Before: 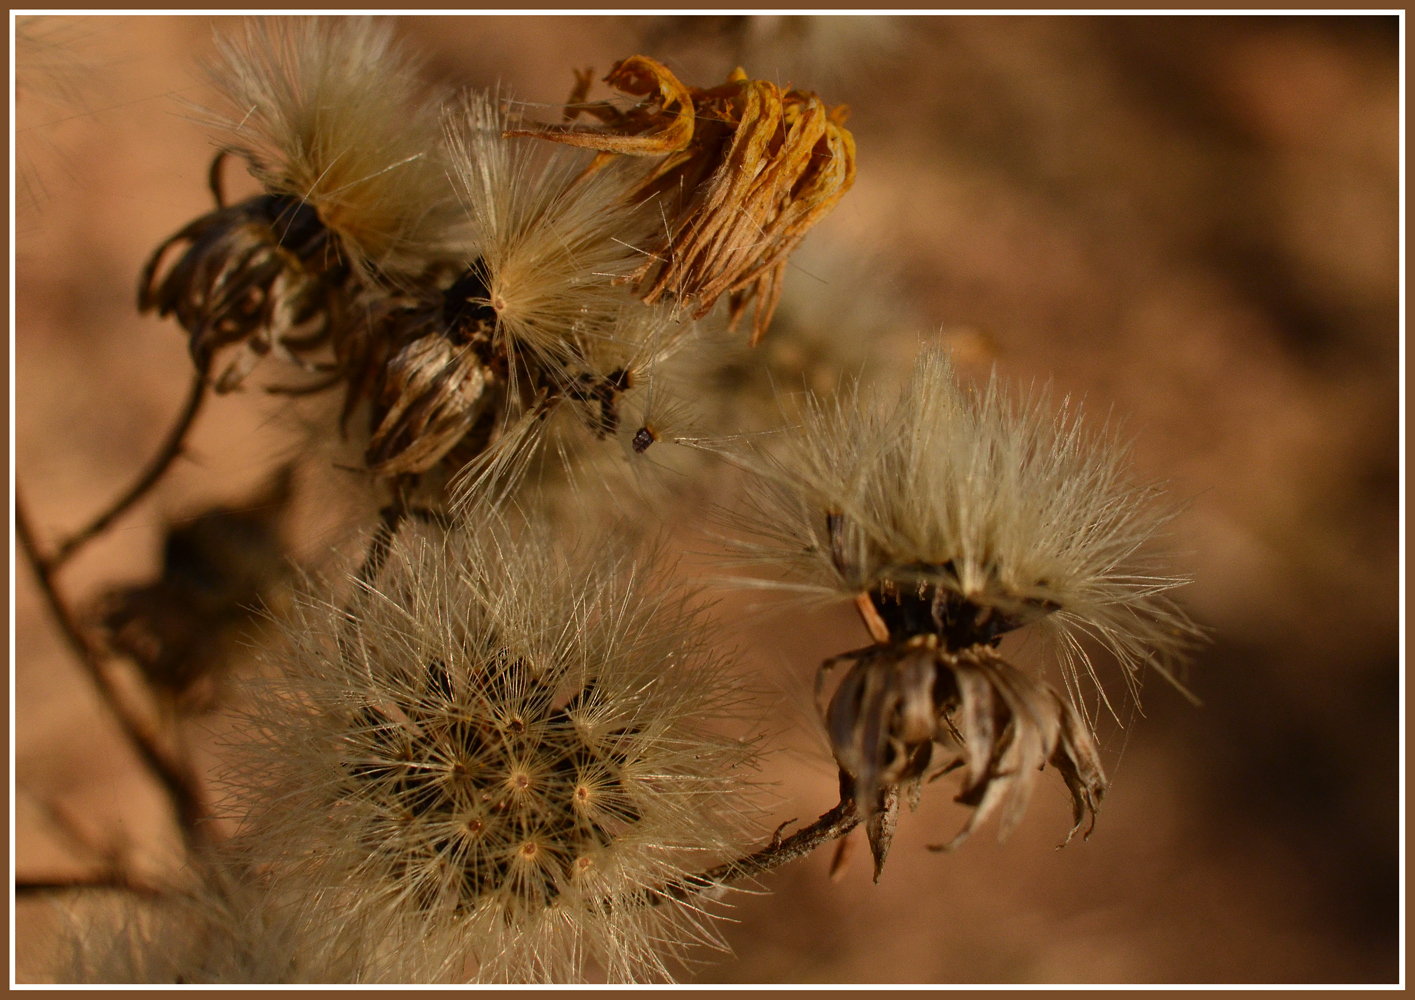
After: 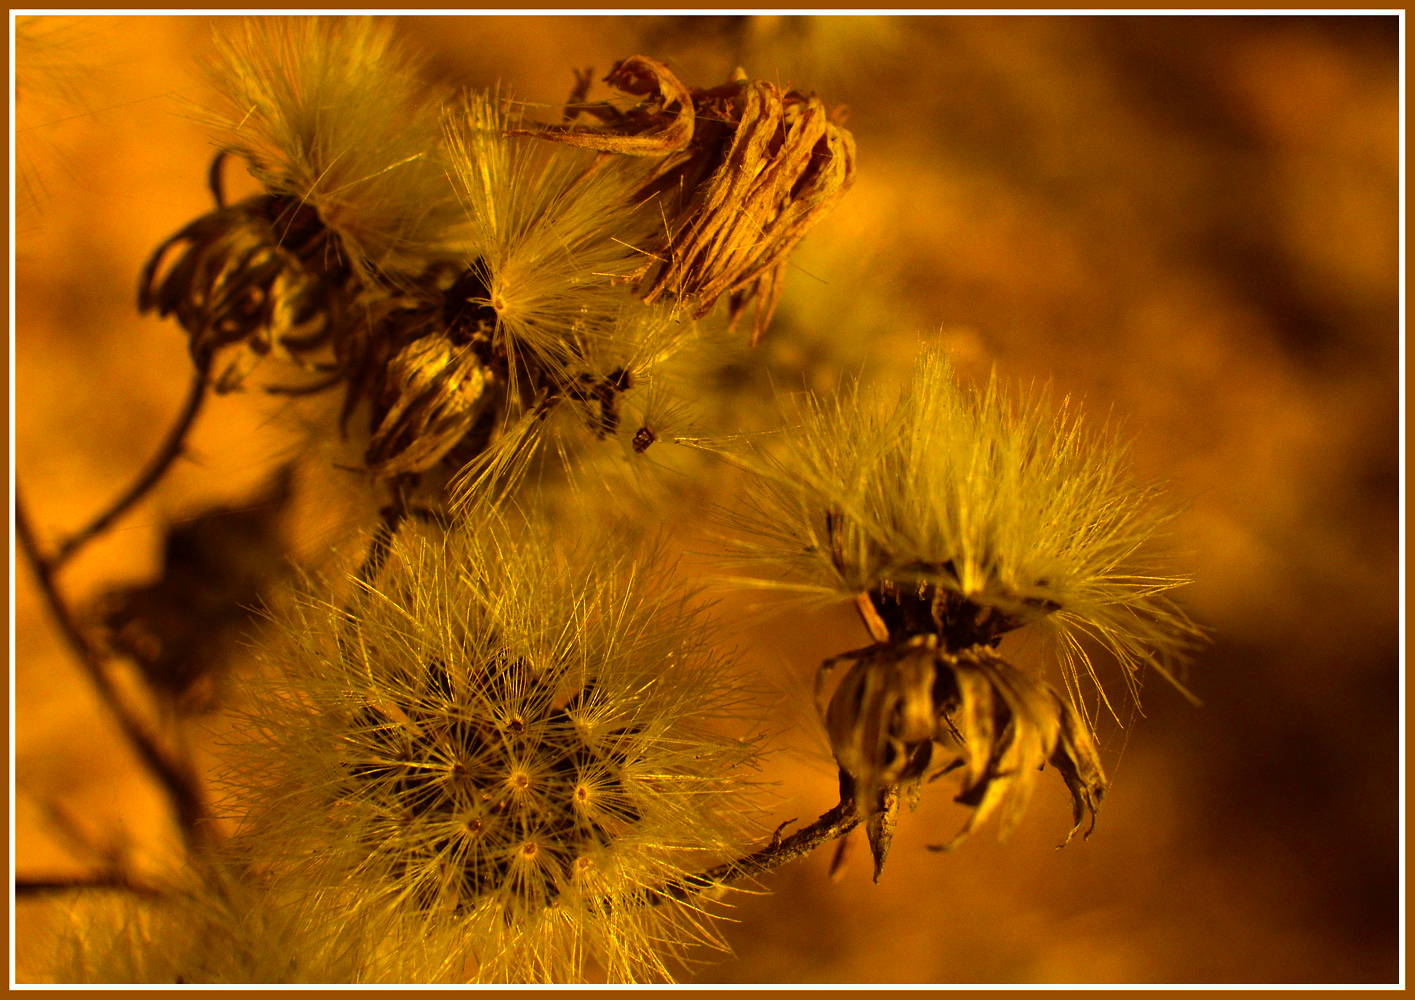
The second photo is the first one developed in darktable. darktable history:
color balance rgb: linear chroma grading › global chroma 20%, perceptual saturation grading › global saturation 65%, perceptual saturation grading › highlights 50%, perceptual saturation grading › shadows 30%, perceptual brilliance grading › global brilliance 12%, perceptual brilliance grading › highlights 15%, global vibrance 20%
color balance: mode lift, gamma, gain (sRGB), lift [1, 1.049, 1, 1]
